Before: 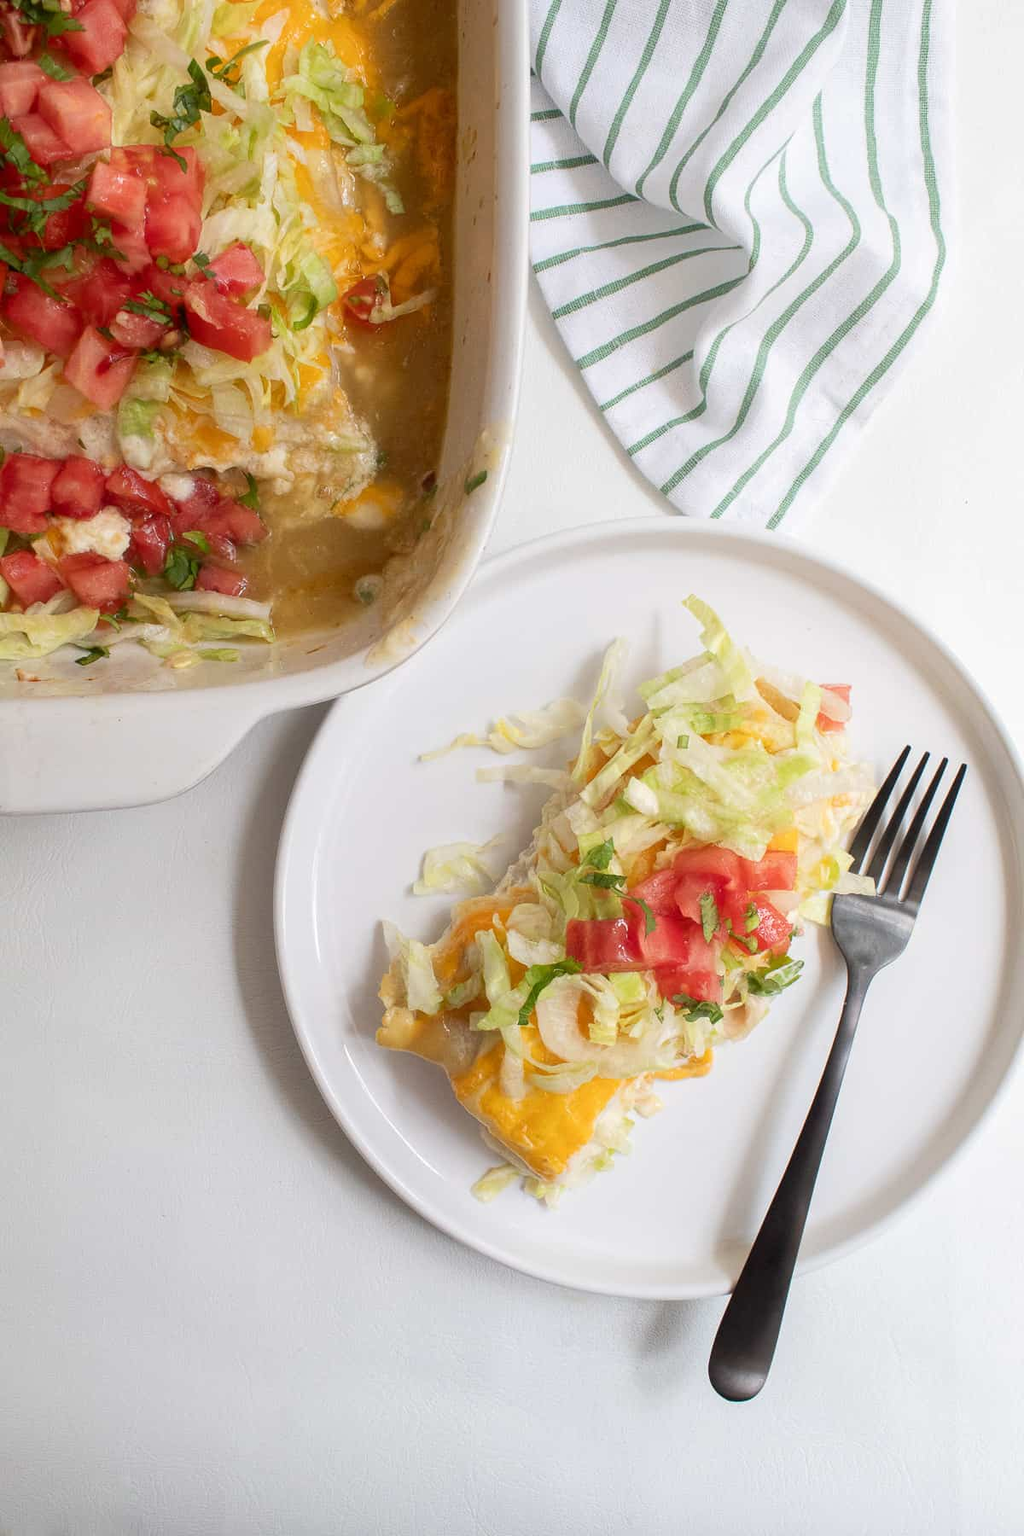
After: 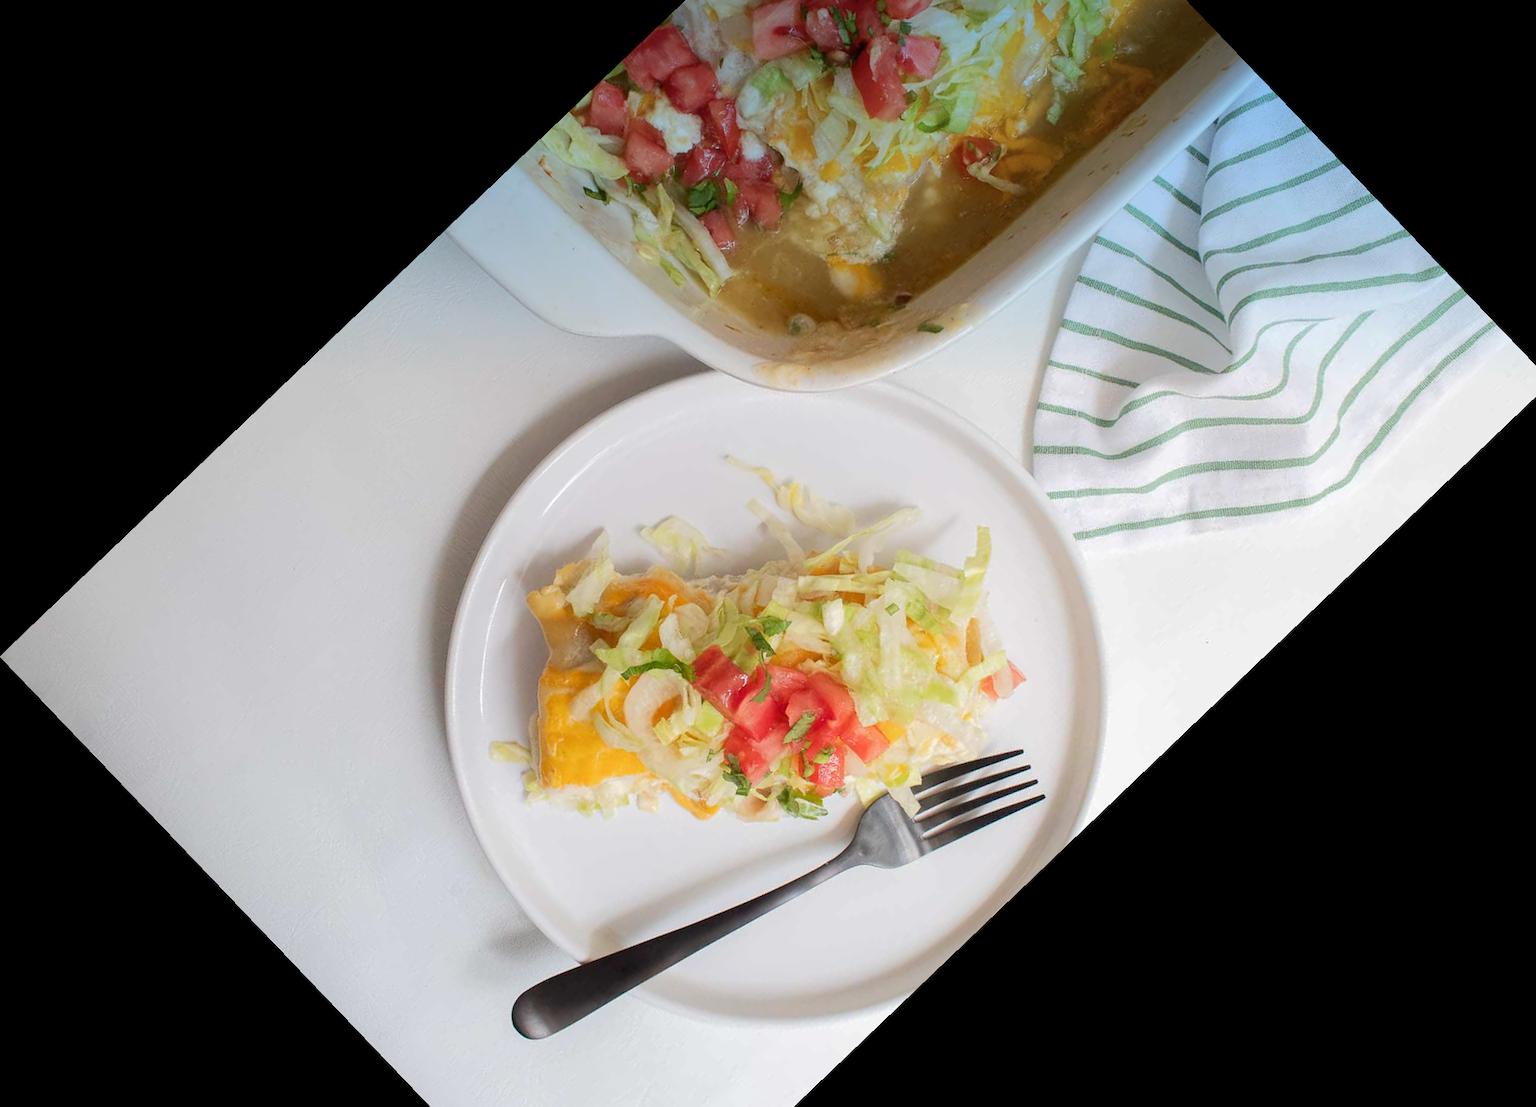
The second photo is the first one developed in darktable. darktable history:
graduated density: density 2.02 EV, hardness 44%, rotation 0.374°, offset 8.21, hue 208.8°, saturation 97%
base curve: curves: ch0 [(0, 0) (0.235, 0.266) (0.503, 0.496) (0.786, 0.72) (1, 1)]
crop and rotate: angle -46.26°, top 16.234%, right 0.912%, bottom 11.704%
